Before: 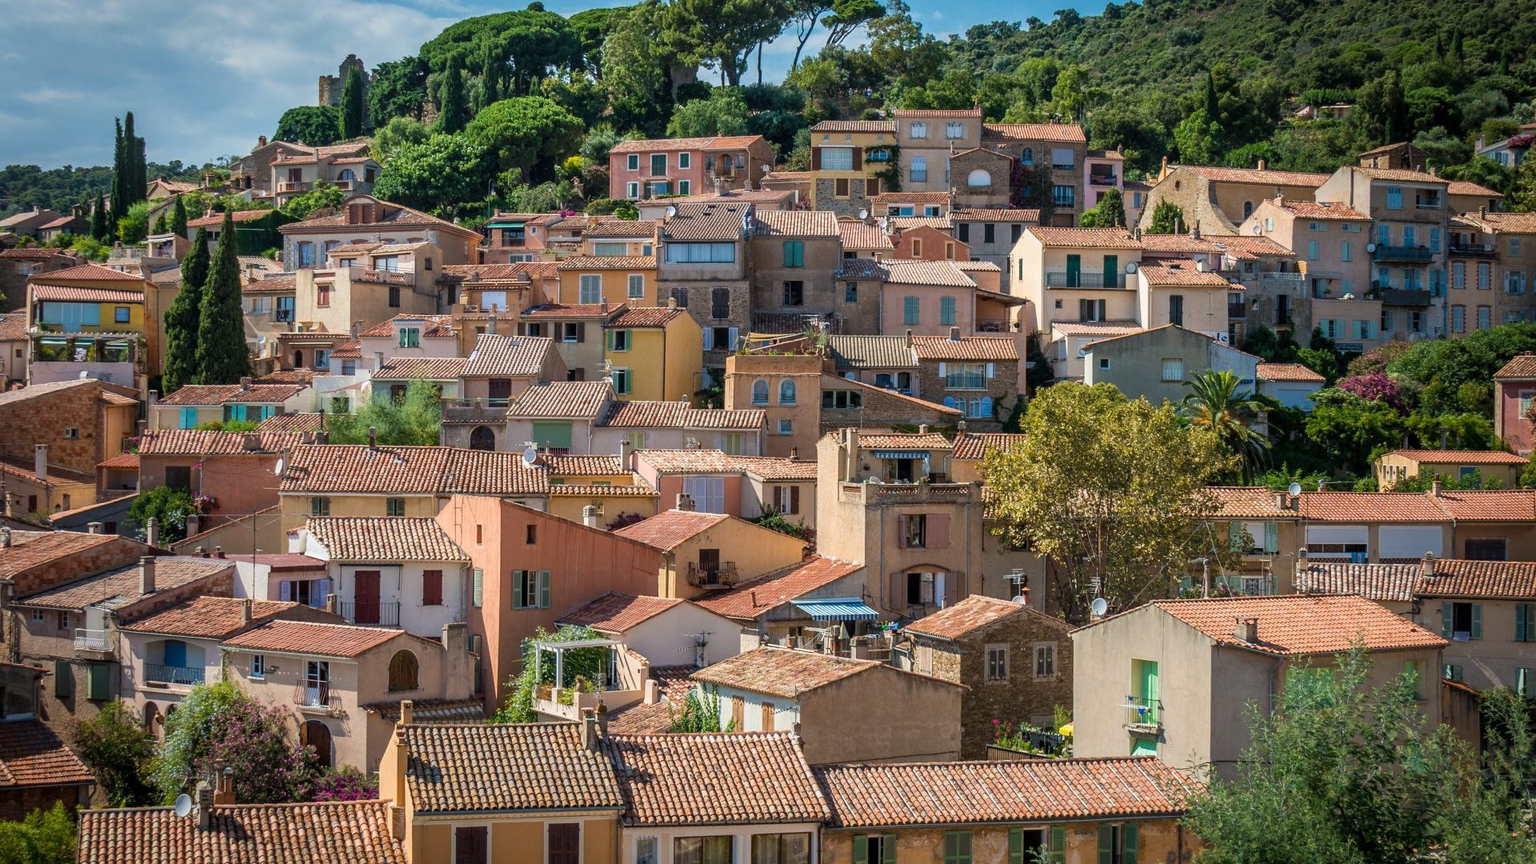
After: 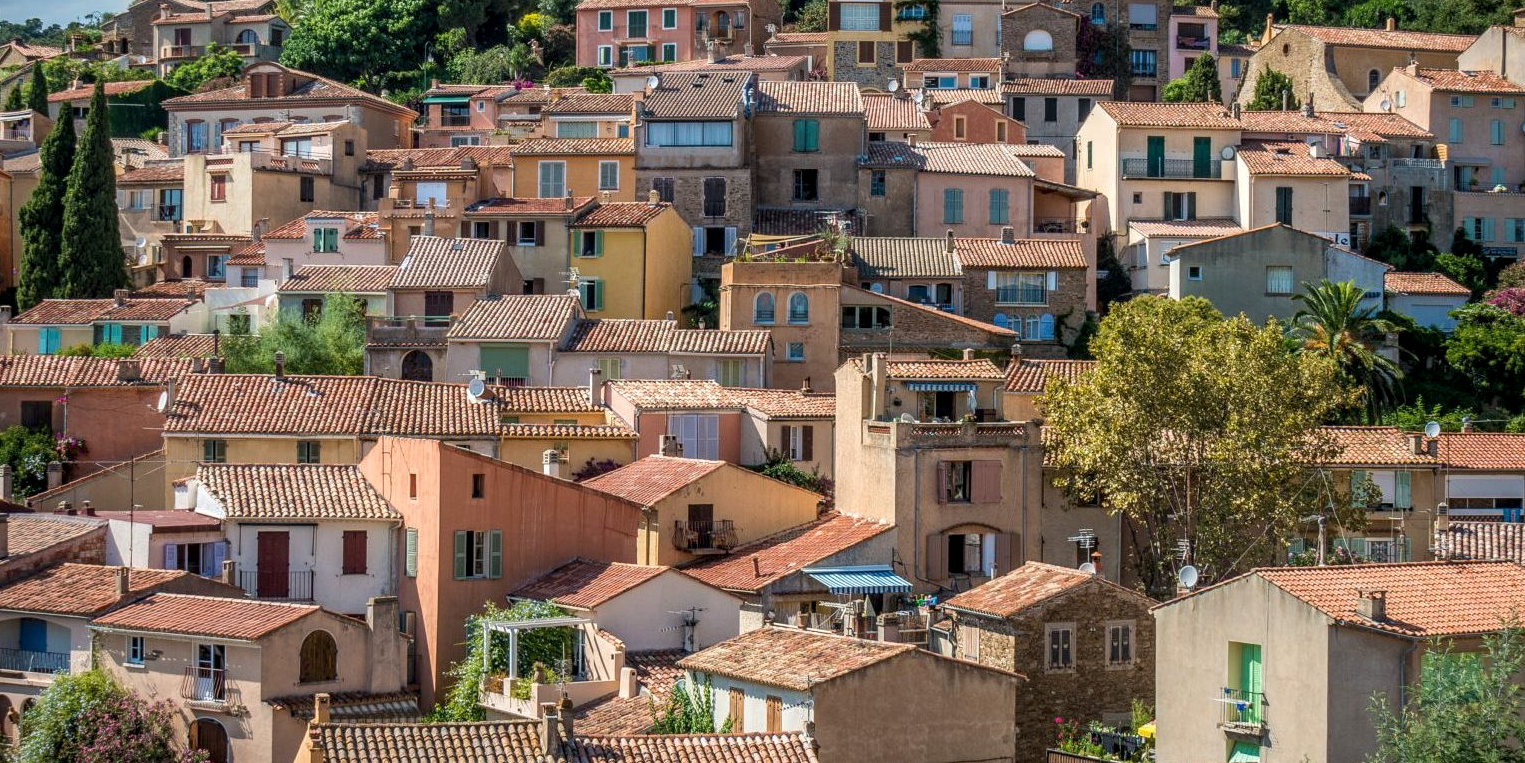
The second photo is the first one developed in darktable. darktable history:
crop: left 9.712%, top 16.928%, right 10.845%, bottom 12.332%
local contrast: on, module defaults
